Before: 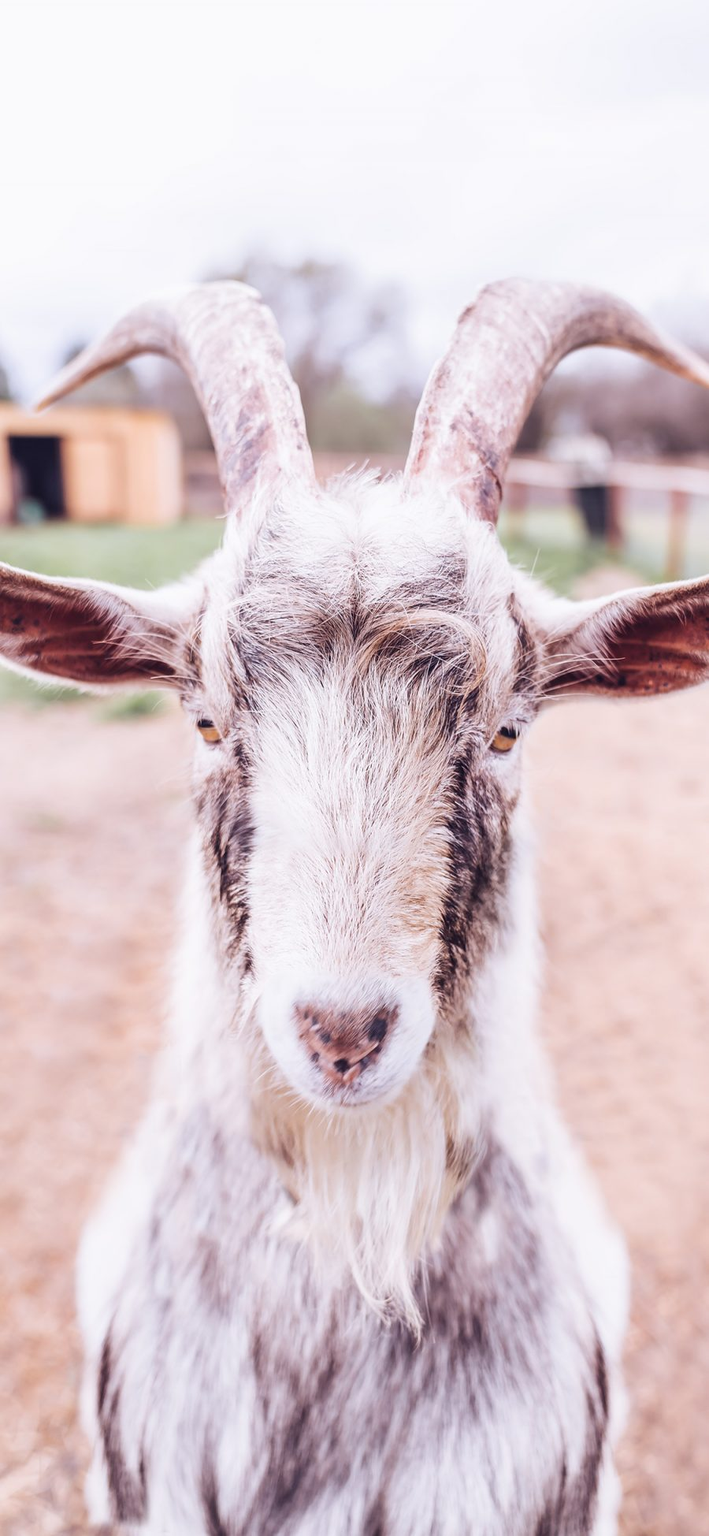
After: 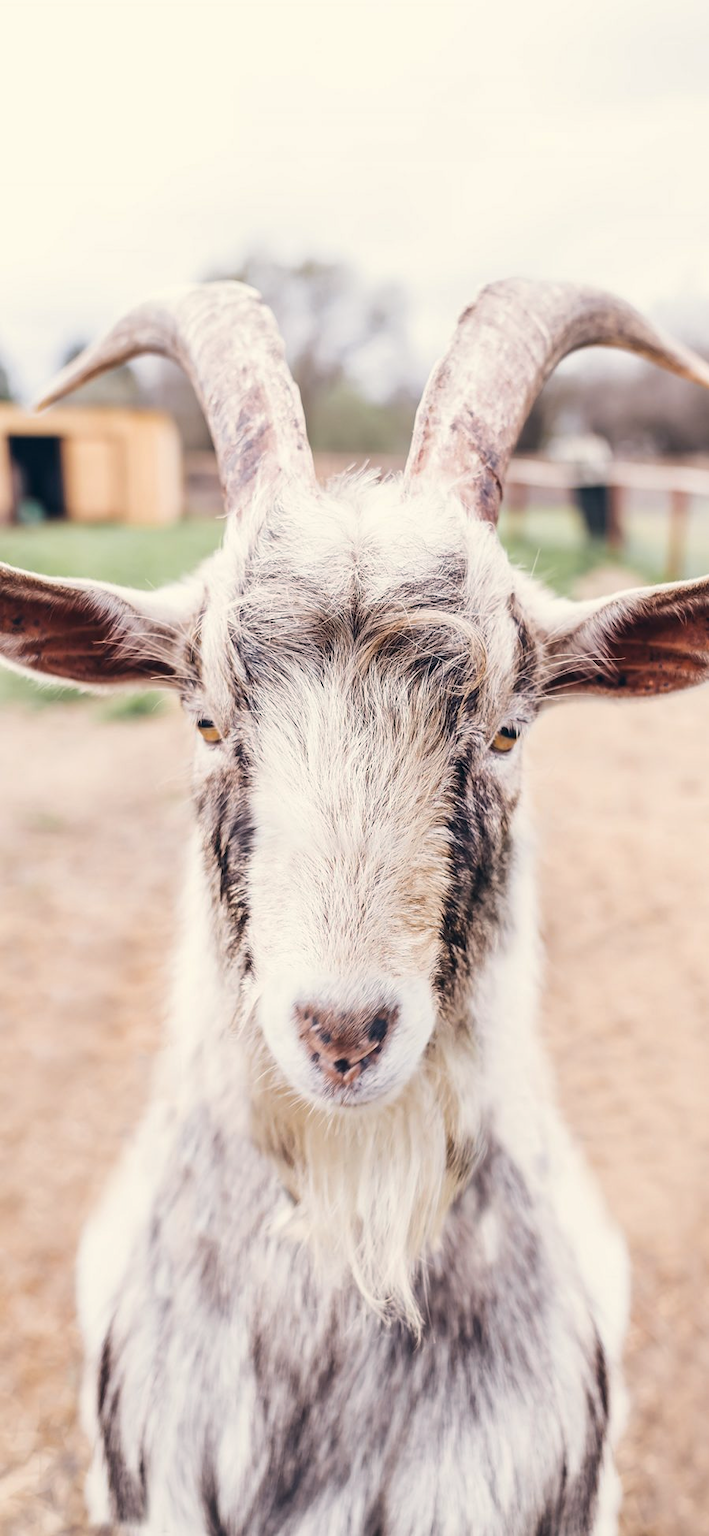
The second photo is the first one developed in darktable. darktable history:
color correction: highlights a* -0.482, highlights b* 9.48, shadows a* -9.48, shadows b* 0.803
contrast brightness saturation: contrast 0.03, brightness -0.04
